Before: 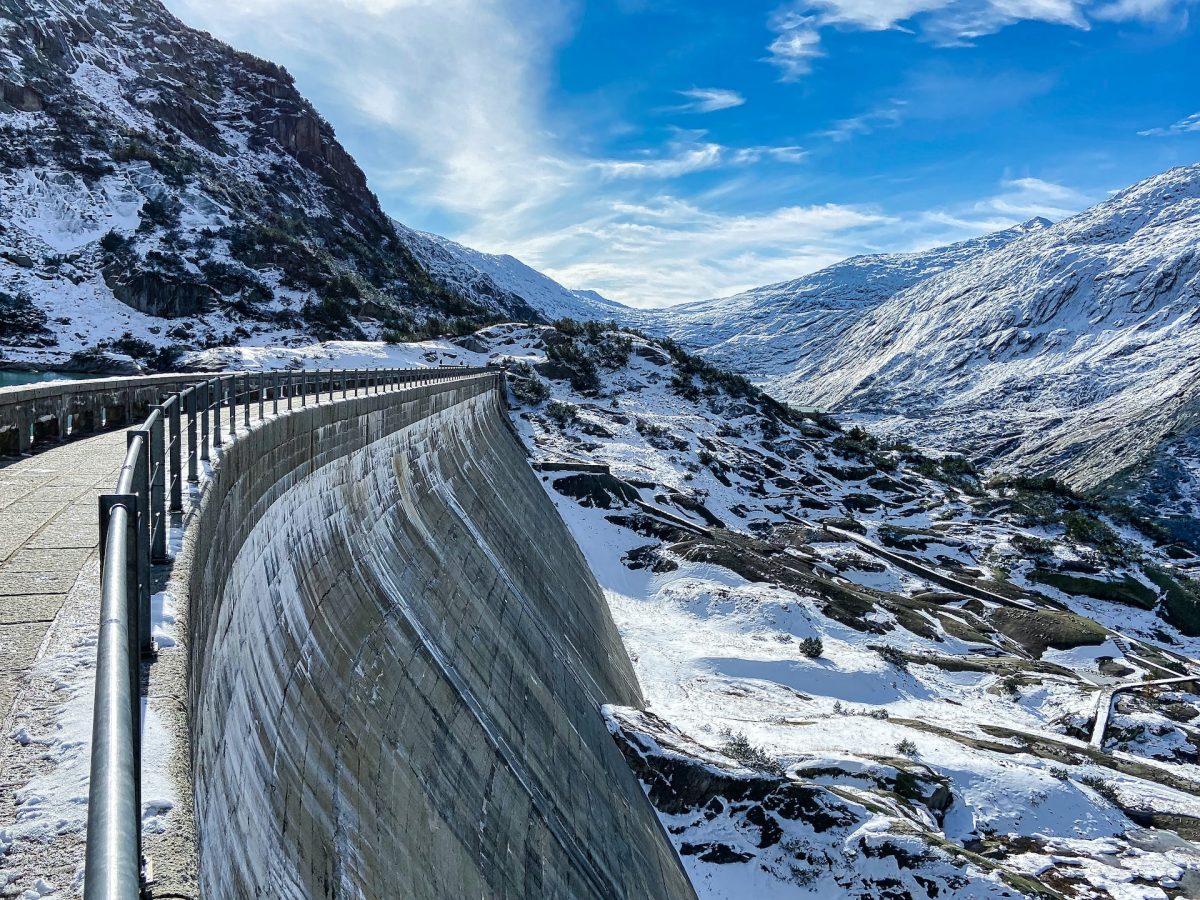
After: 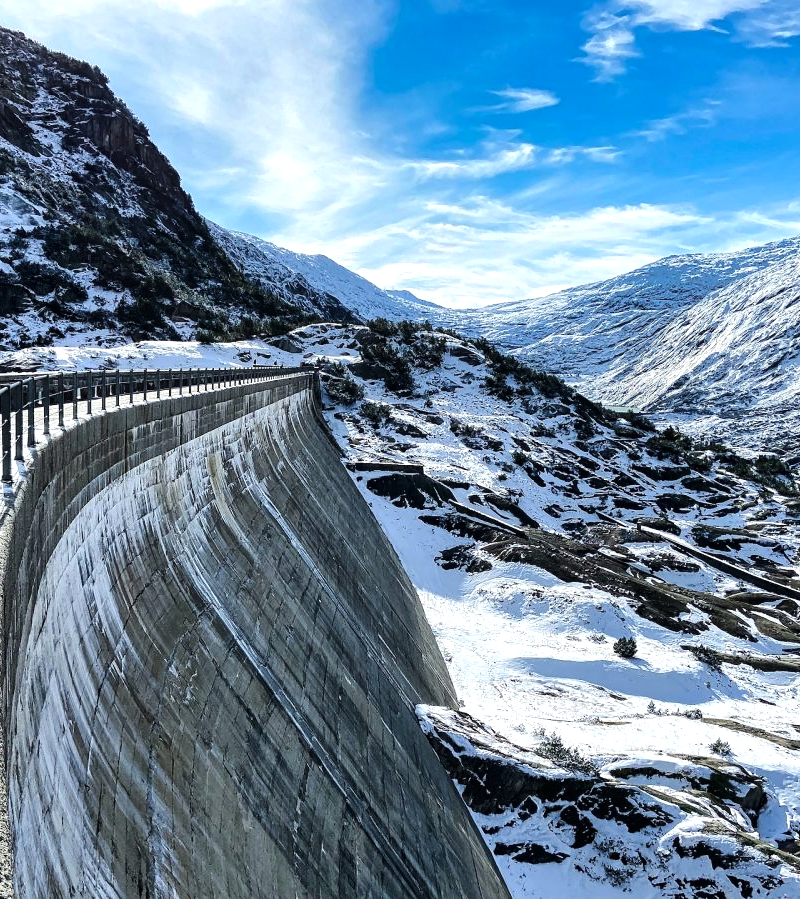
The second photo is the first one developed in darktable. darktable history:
tone equalizer: -8 EV -0.417 EV, -7 EV -0.389 EV, -6 EV -0.333 EV, -5 EV -0.222 EV, -3 EV 0.222 EV, -2 EV 0.333 EV, -1 EV 0.389 EV, +0 EV 0.417 EV, edges refinement/feathering 500, mask exposure compensation -1.25 EV, preserve details no
tone curve: curves: ch0 [(0, 0) (0.08, 0.056) (0.4, 0.4) (0.6, 0.612) (0.92, 0.924) (1, 1)], color space Lab, linked channels, preserve colors none
crop and rotate: left 15.546%, right 17.787%
levels: levels [0, 0.499, 1]
